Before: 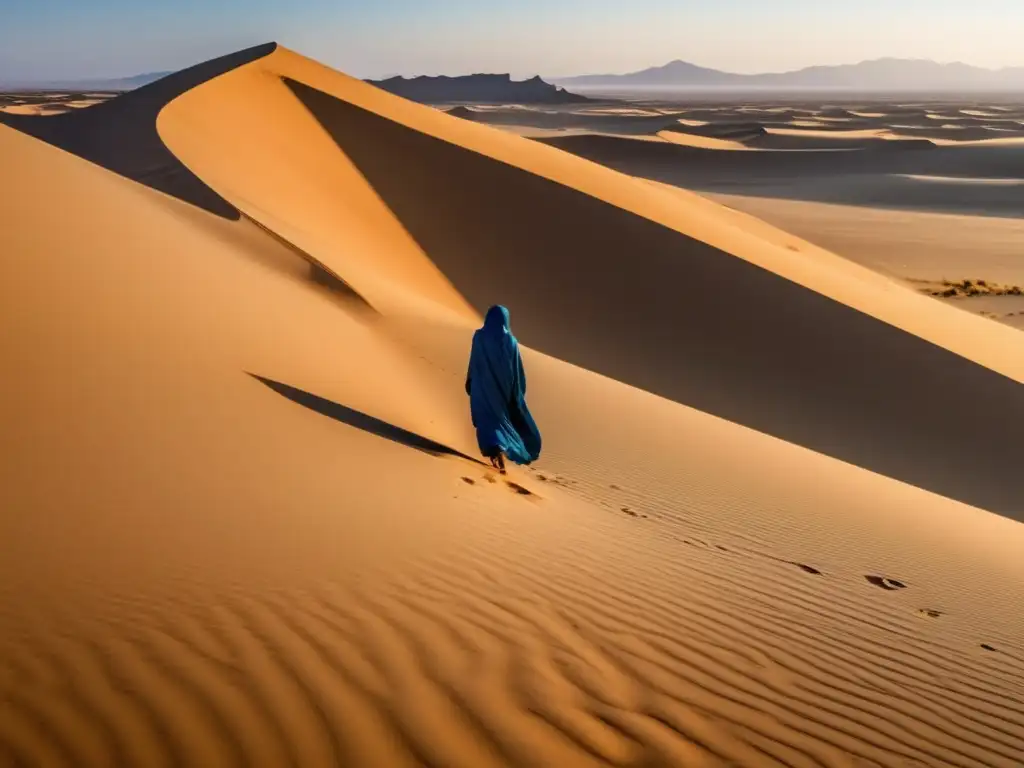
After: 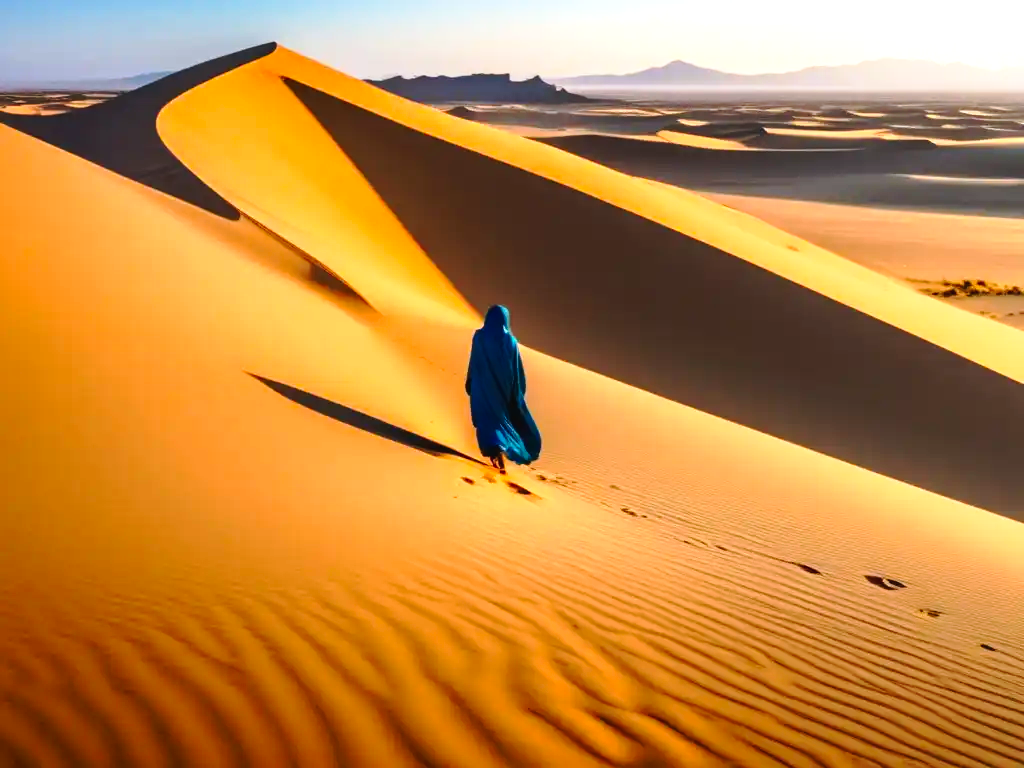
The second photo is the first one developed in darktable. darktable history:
exposure: exposure 0.607 EV, compensate exposure bias true, compensate highlight preservation false
tone curve: curves: ch0 [(0, 0.021) (0.059, 0.053) (0.212, 0.18) (0.337, 0.304) (0.495, 0.505) (0.725, 0.731) (0.89, 0.919) (1, 1)]; ch1 [(0, 0) (0.094, 0.081) (0.311, 0.282) (0.421, 0.417) (0.479, 0.475) (0.54, 0.55) (0.615, 0.65) (0.683, 0.688) (1, 1)]; ch2 [(0, 0) (0.257, 0.217) (0.44, 0.431) (0.498, 0.507) (0.603, 0.598) (1, 1)], preserve colors none
contrast brightness saturation: contrast 0.086, saturation 0.284
